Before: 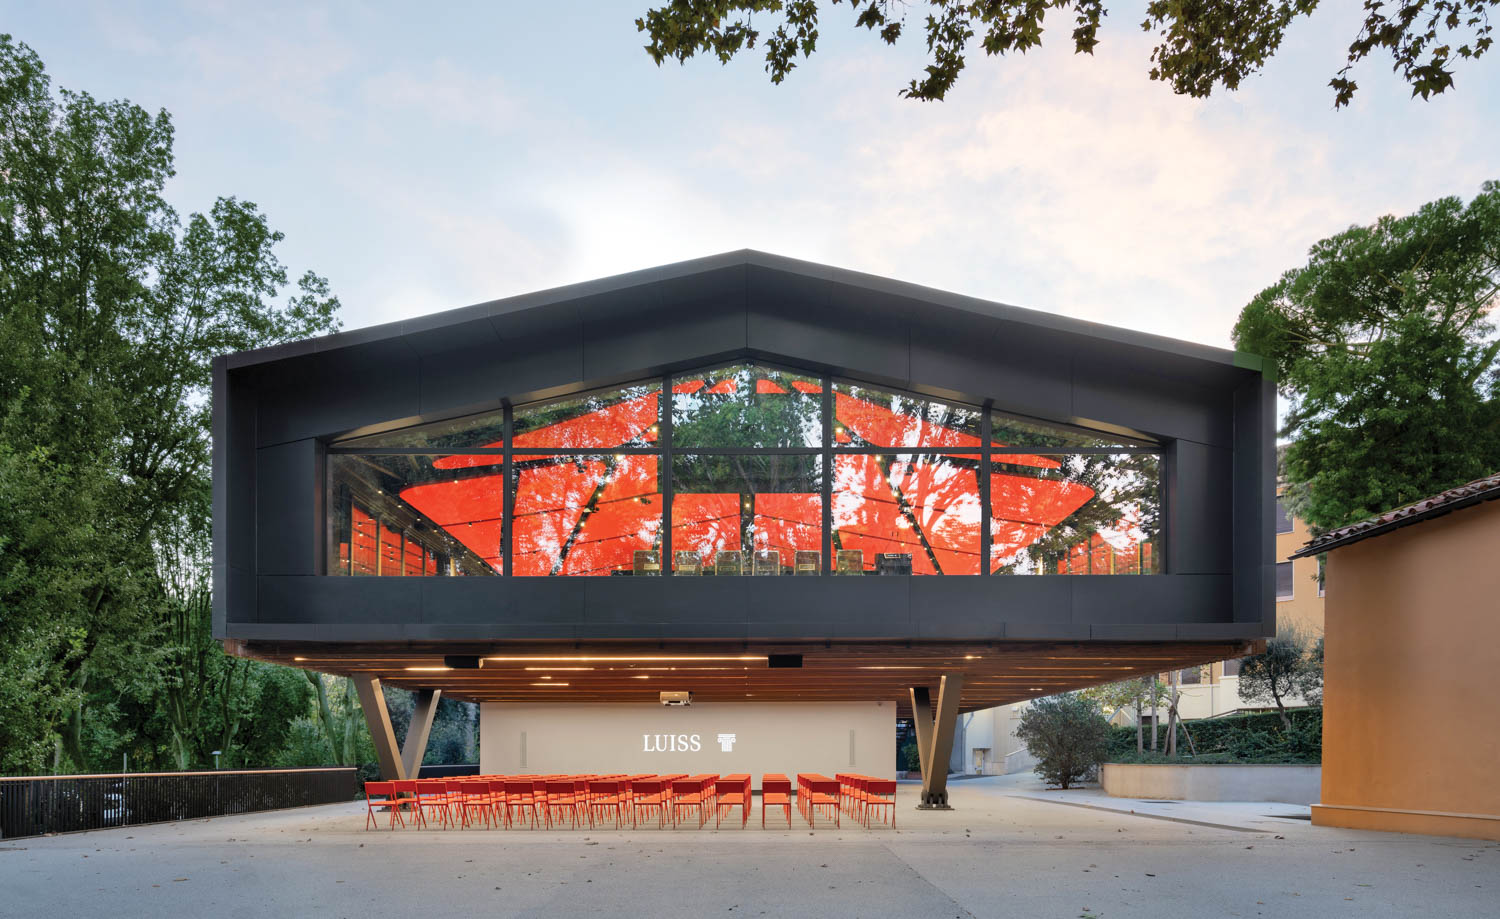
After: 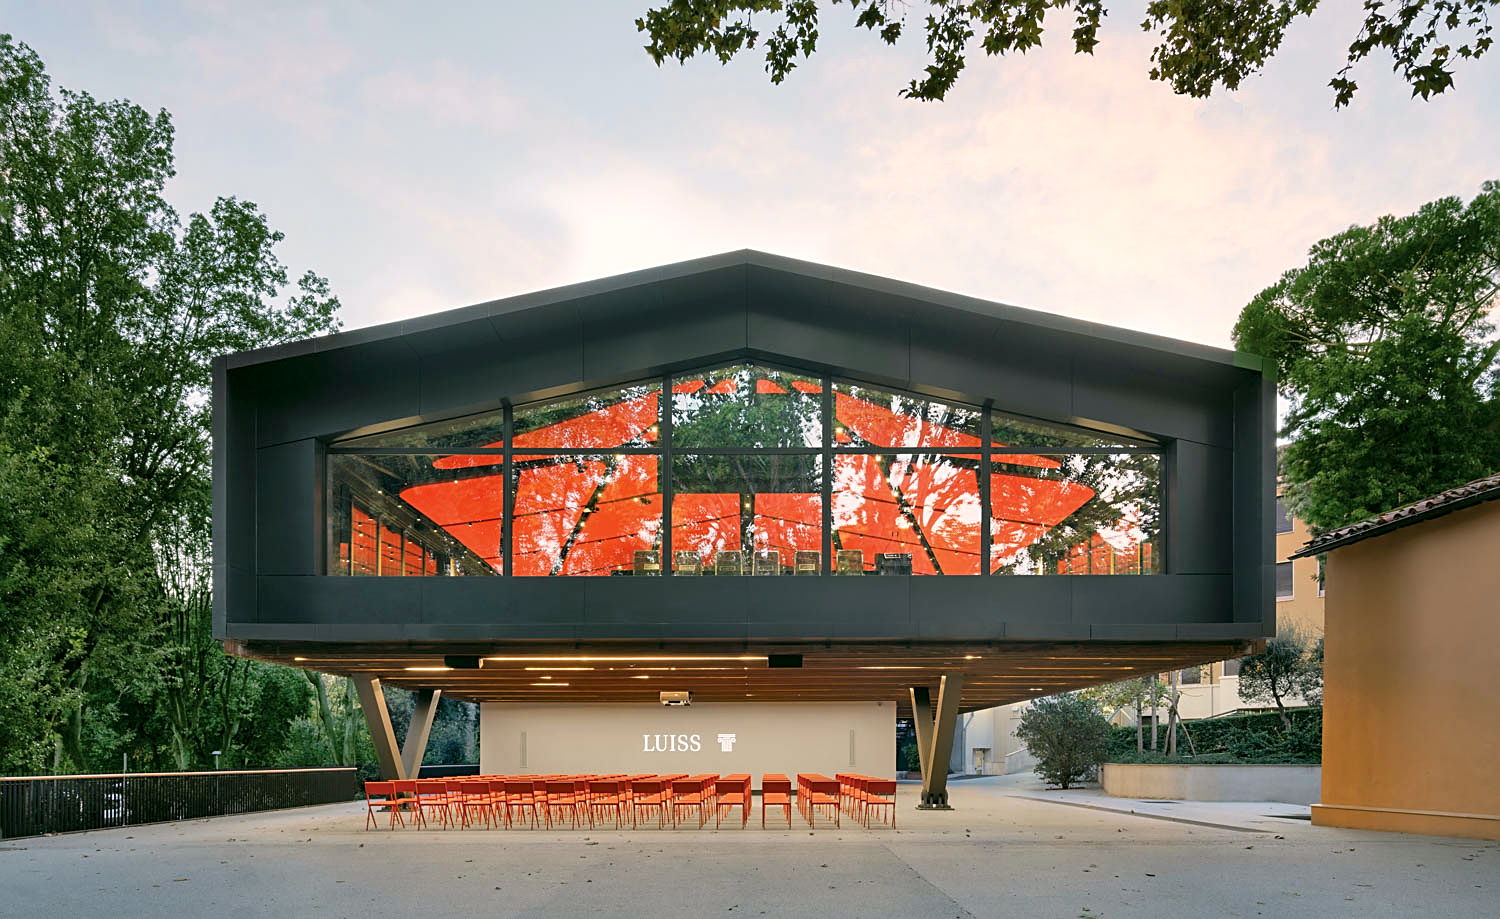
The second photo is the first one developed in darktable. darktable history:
sharpen: on, module defaults
color correction: highlights a* 4.04, highlights b* 4.97, shadows a* -8.02, shadows b* 4.67
